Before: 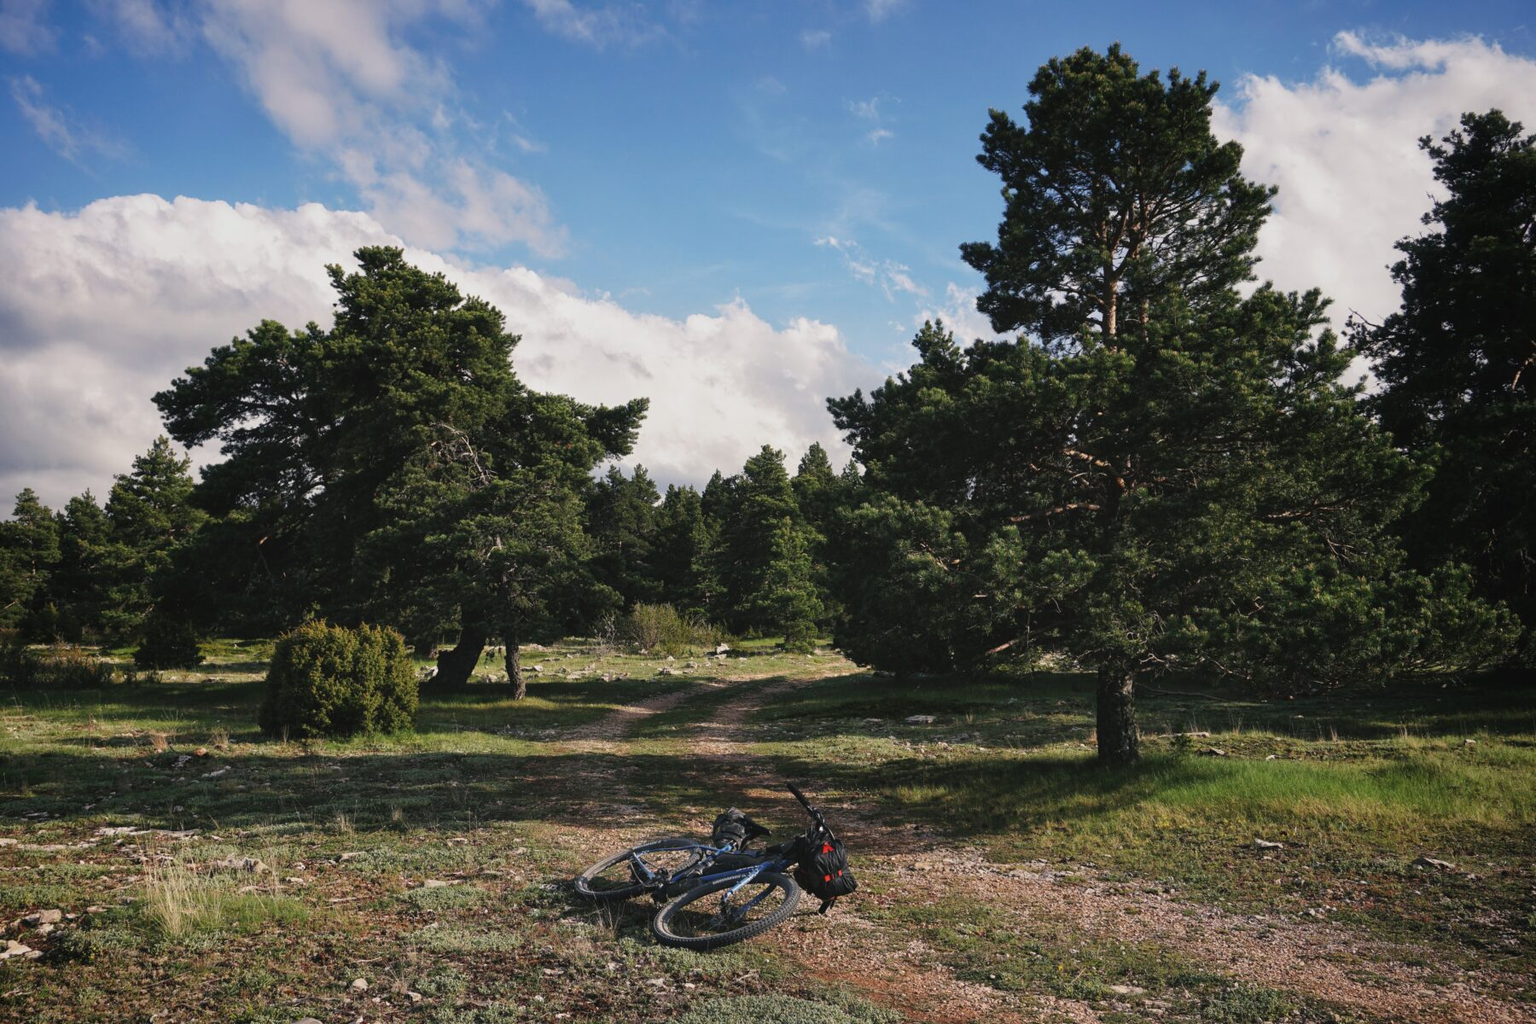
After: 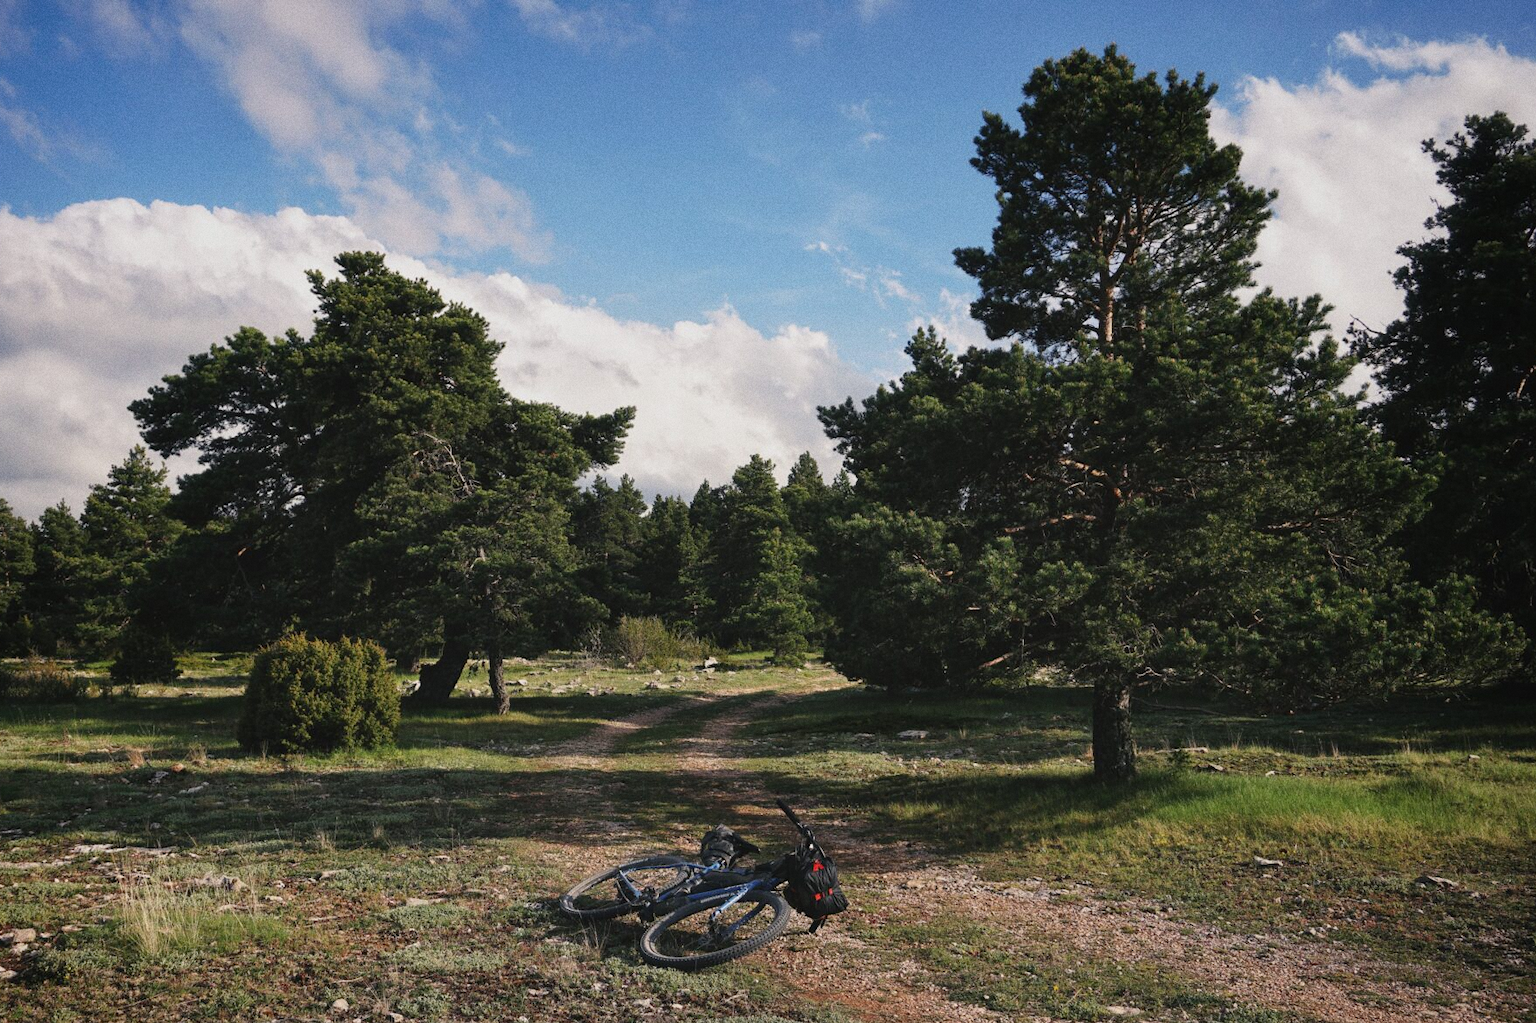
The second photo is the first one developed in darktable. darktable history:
crop: left 1.743%, right 0.268%, bottom 2.011%
grain: on, module defaults
